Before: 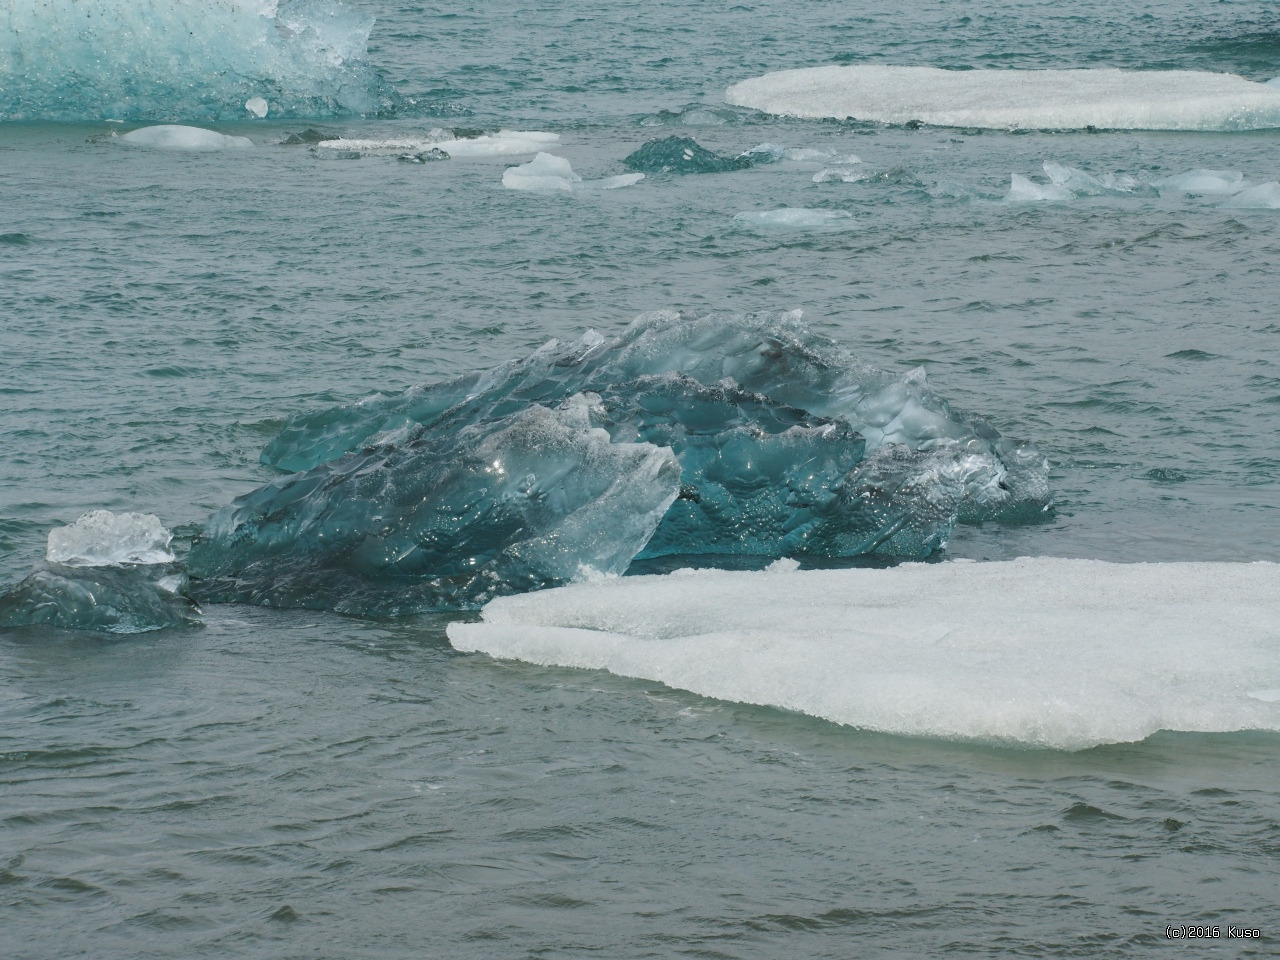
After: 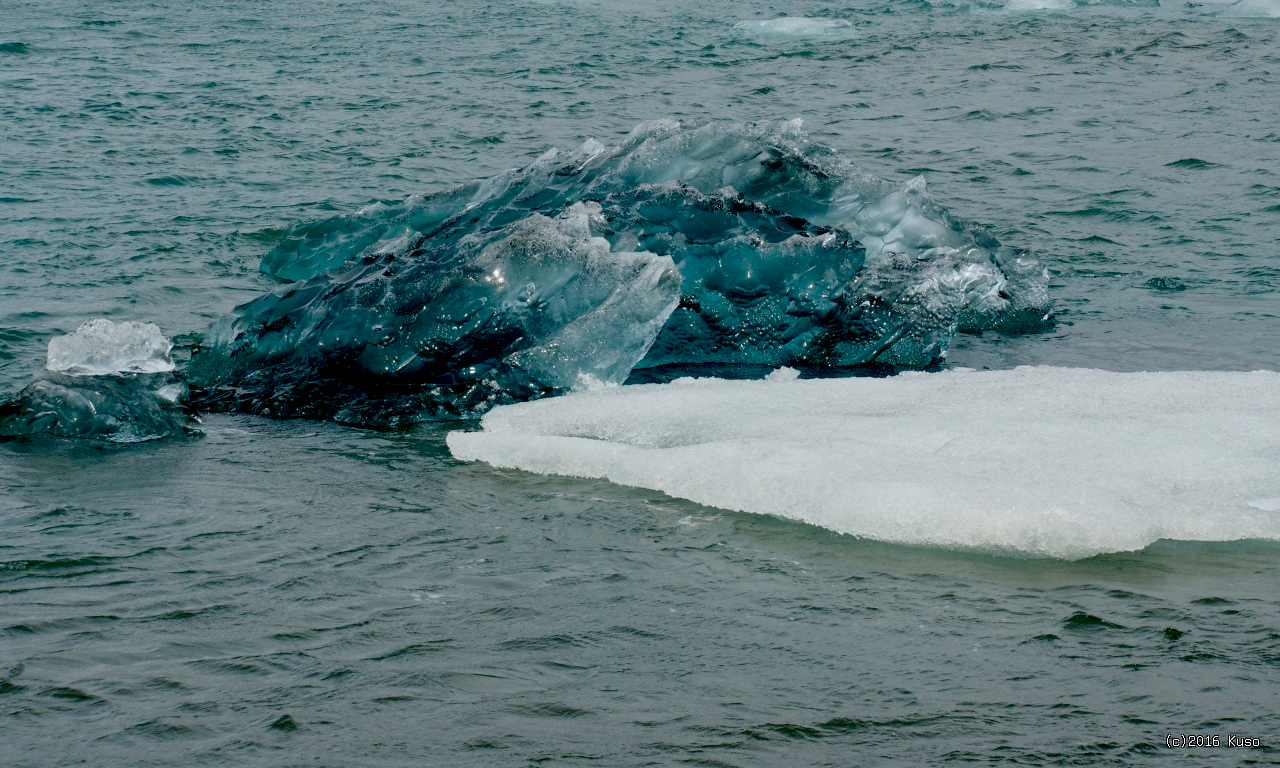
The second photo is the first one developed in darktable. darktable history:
crop and rotate: top 19.998%
exposure: black level correction 0.056, compensate highlight preservation false
color zones: curves: ch0 [(0, 0.558) (0.143, 0.559) (0.286, 0.529) (0.429, 0.505) (0.571, 0.5) (0.714, 0.5) (0.857, 0.5) (1, 0.558)]; ch1 [(0, 0.469) (0.01, 0.469) (0.12, 0.446) (0.248, 0.469) (0.5, 0.5) (0.748, 0.5) (0.99, 0.469) (1, 0.469)]
